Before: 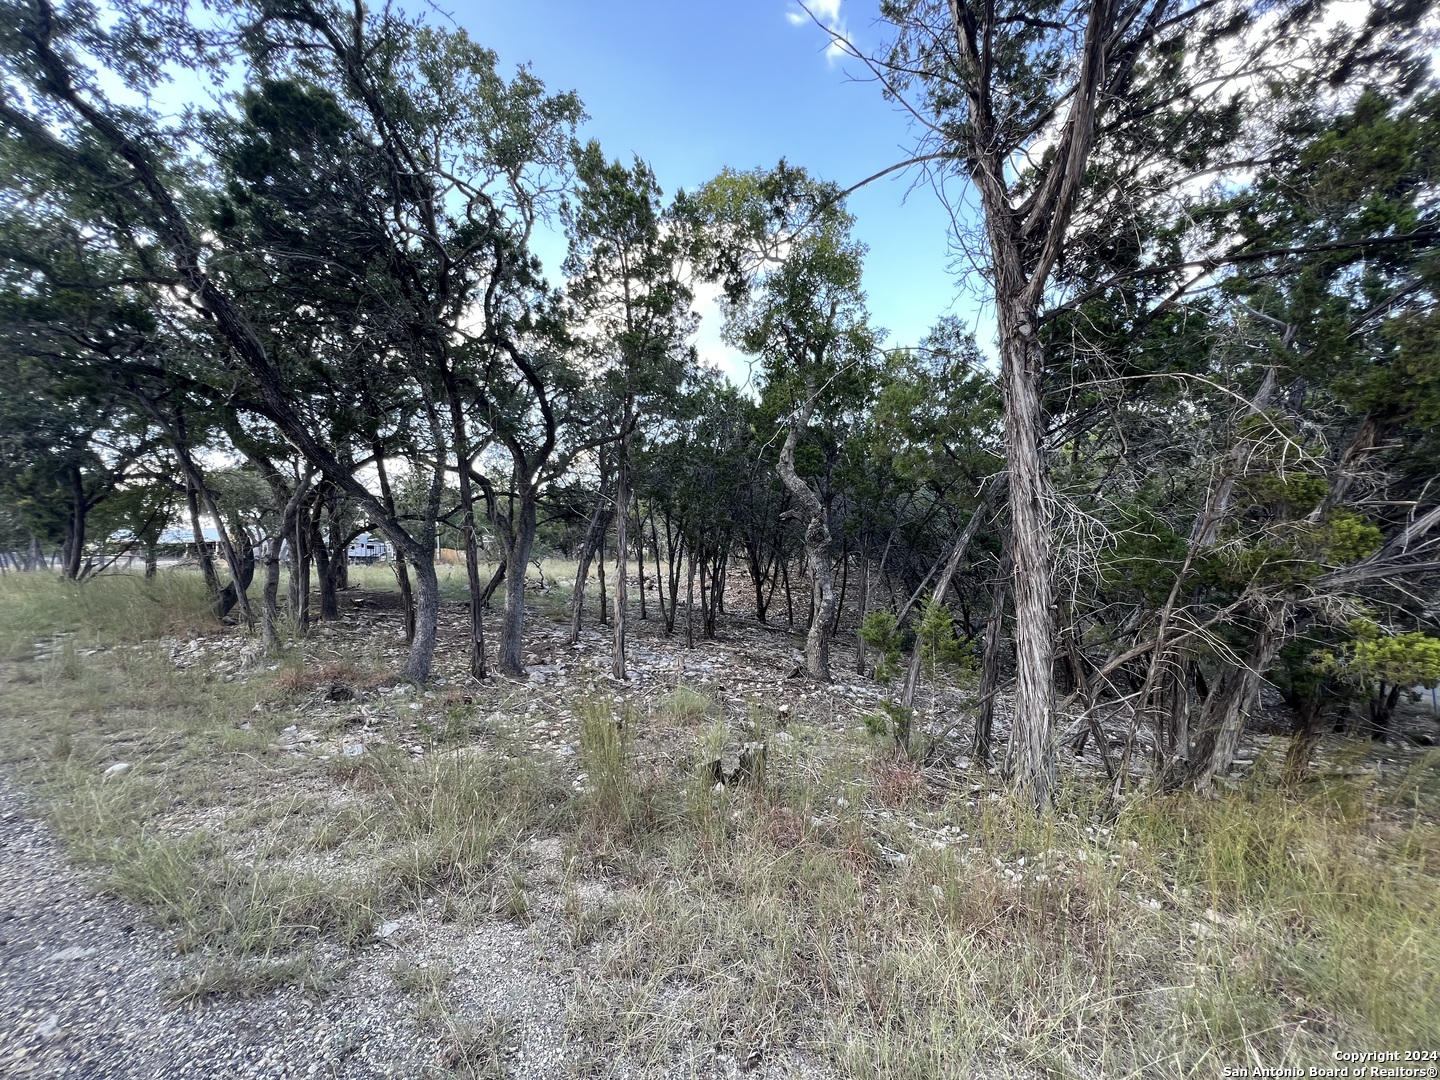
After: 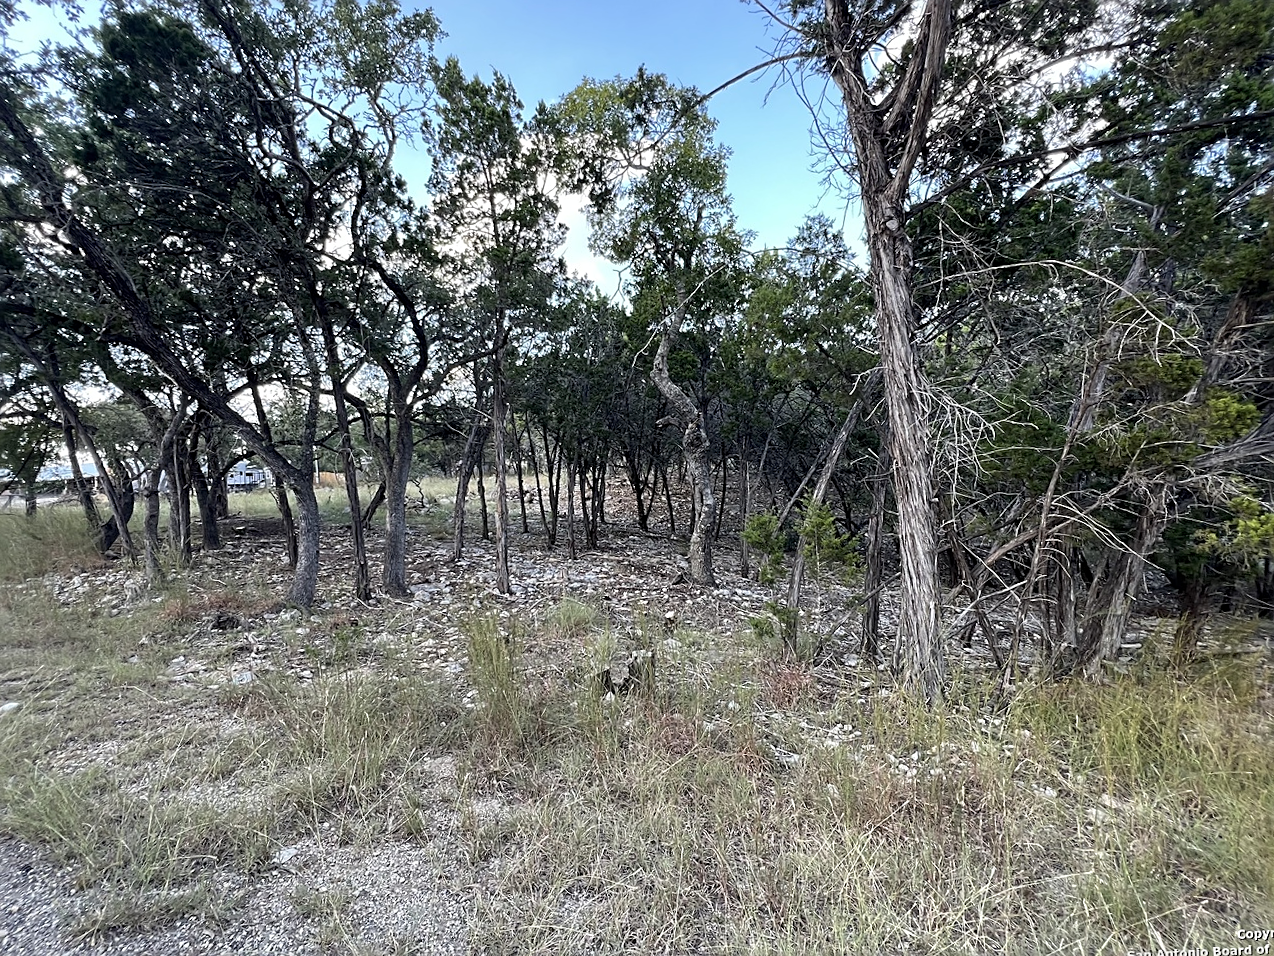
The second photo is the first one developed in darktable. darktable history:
sharpen: on, module defaults
crop and rotate: angle 2.84°, left 5.777%, top 5.674%
